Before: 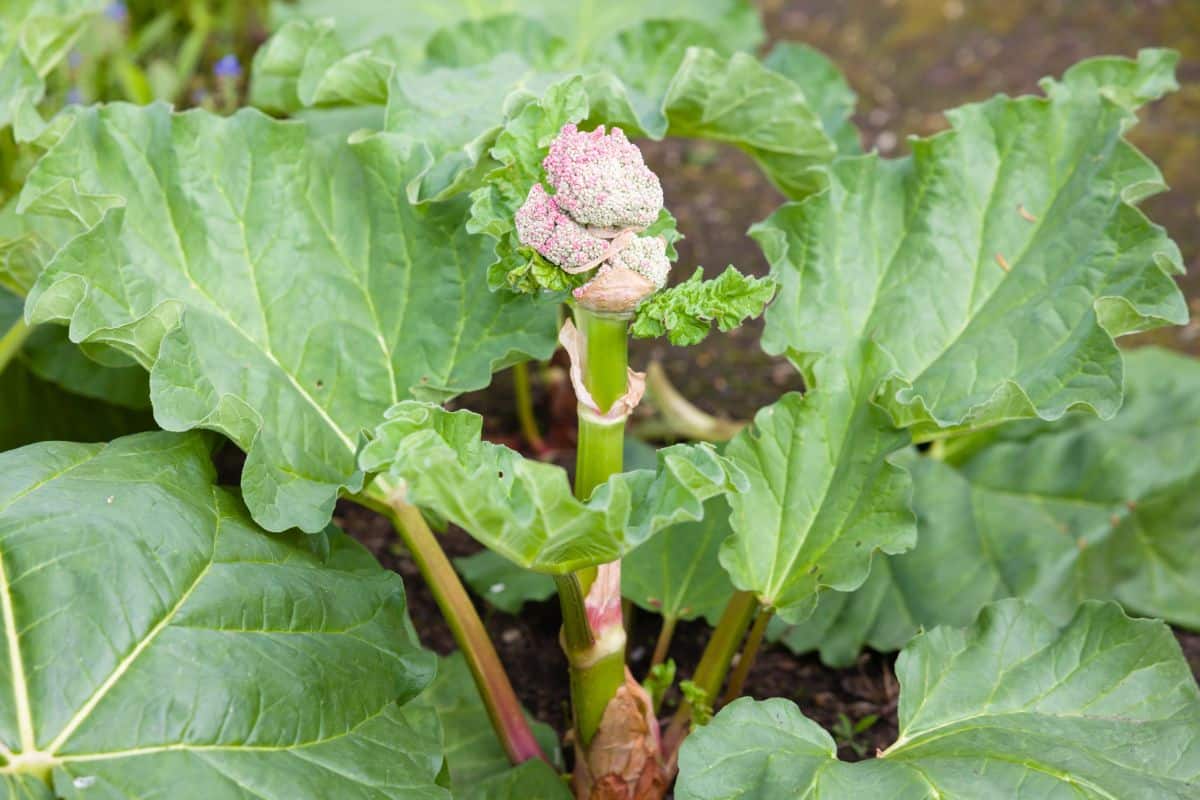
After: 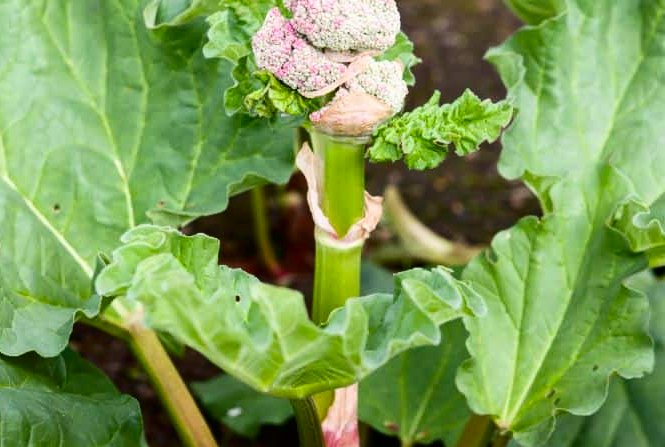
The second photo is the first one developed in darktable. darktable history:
contrast brightness saturation: contrast 0.198, brightness -0.103, saturation 0.099
color correction: highlights b* 0.02
tone equalizer: on, module defaults
crop and rotate: left 21.996%, top 22.002%, right 22.507%, bottom 22.008%
